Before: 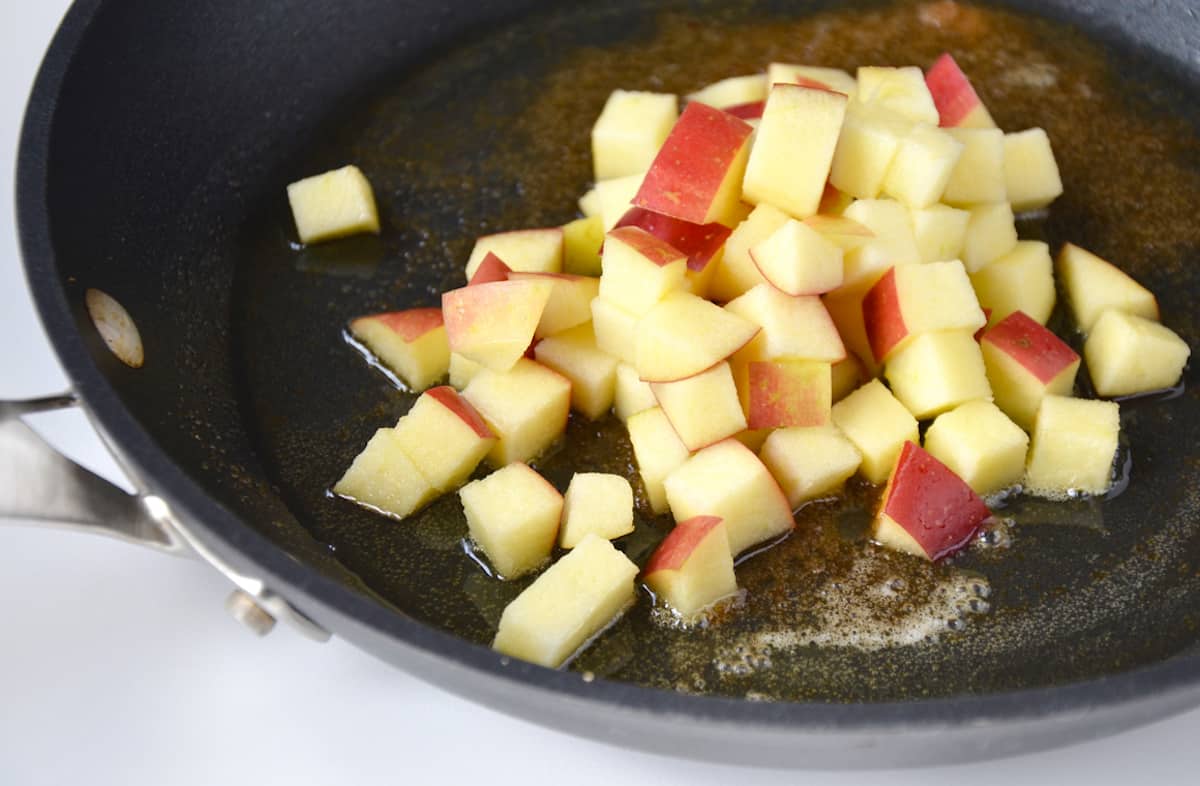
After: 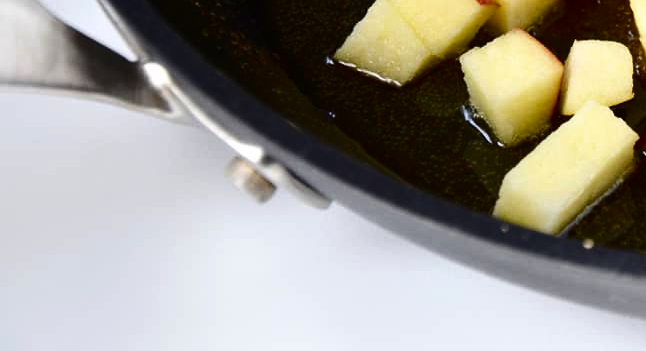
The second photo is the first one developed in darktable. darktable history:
crop and rotate: top 55.223%, right 46.139%, bottom 0.106%
contrast brightness saturation: contrast 0.195, brightness -0.243, saturation 0.114
